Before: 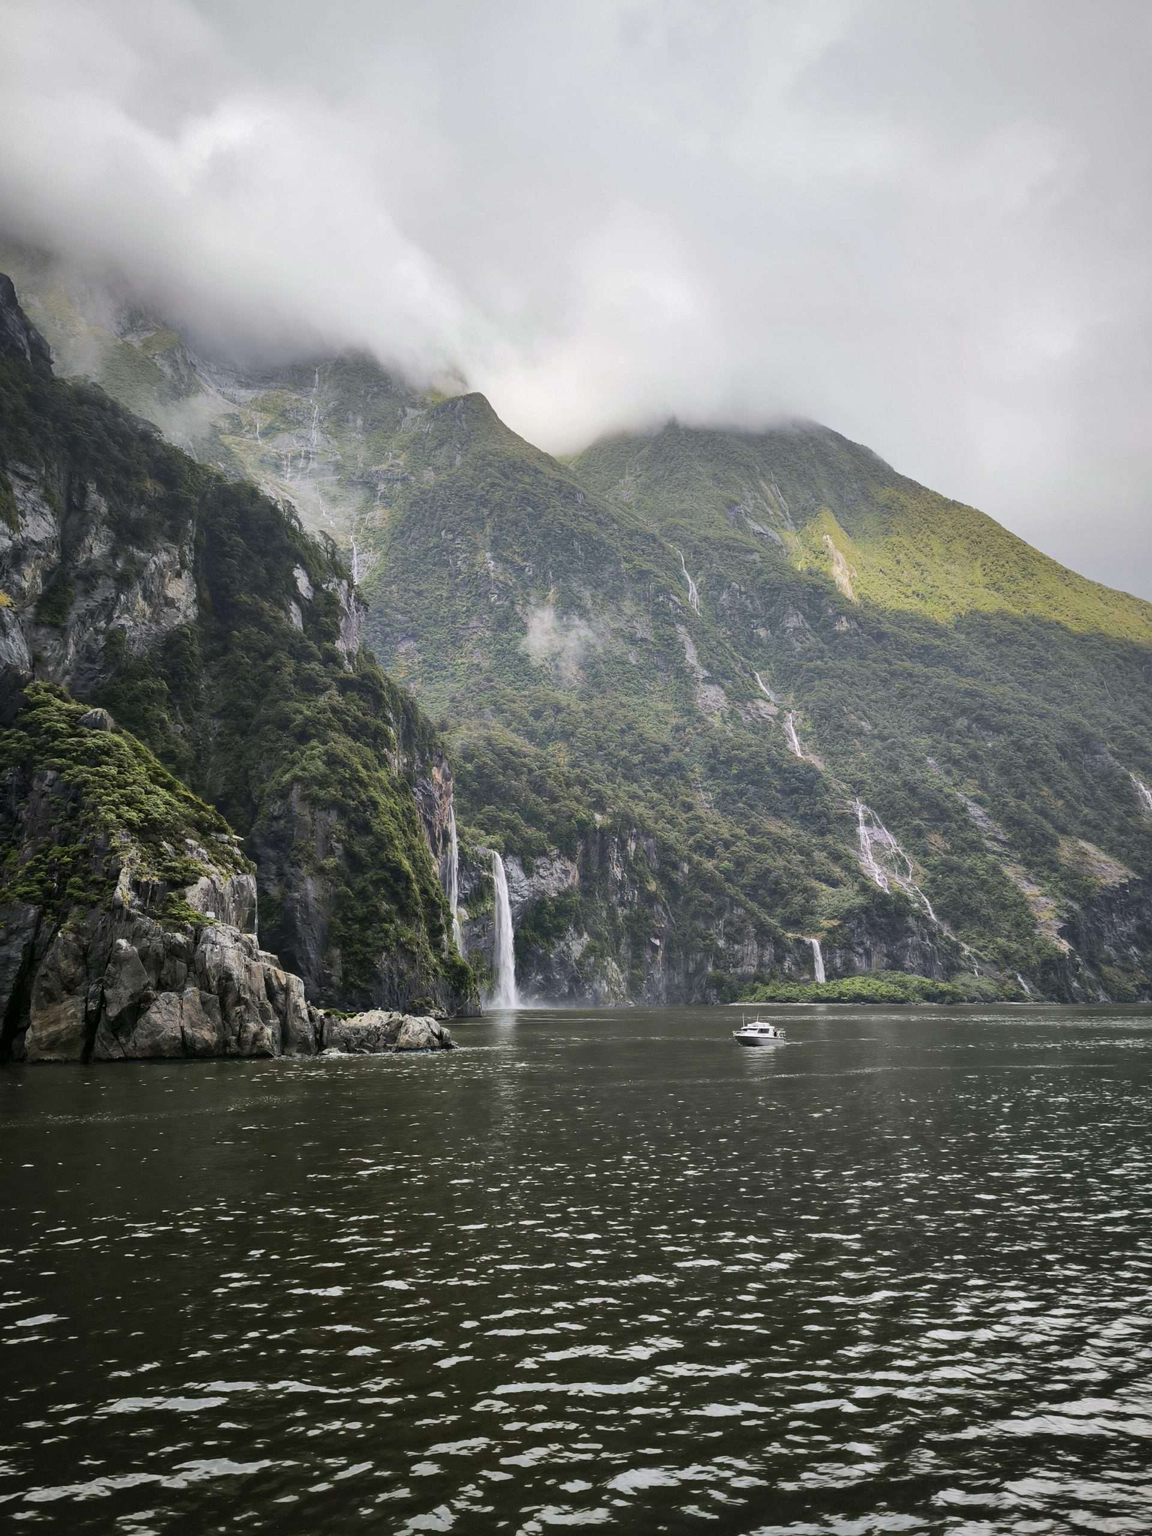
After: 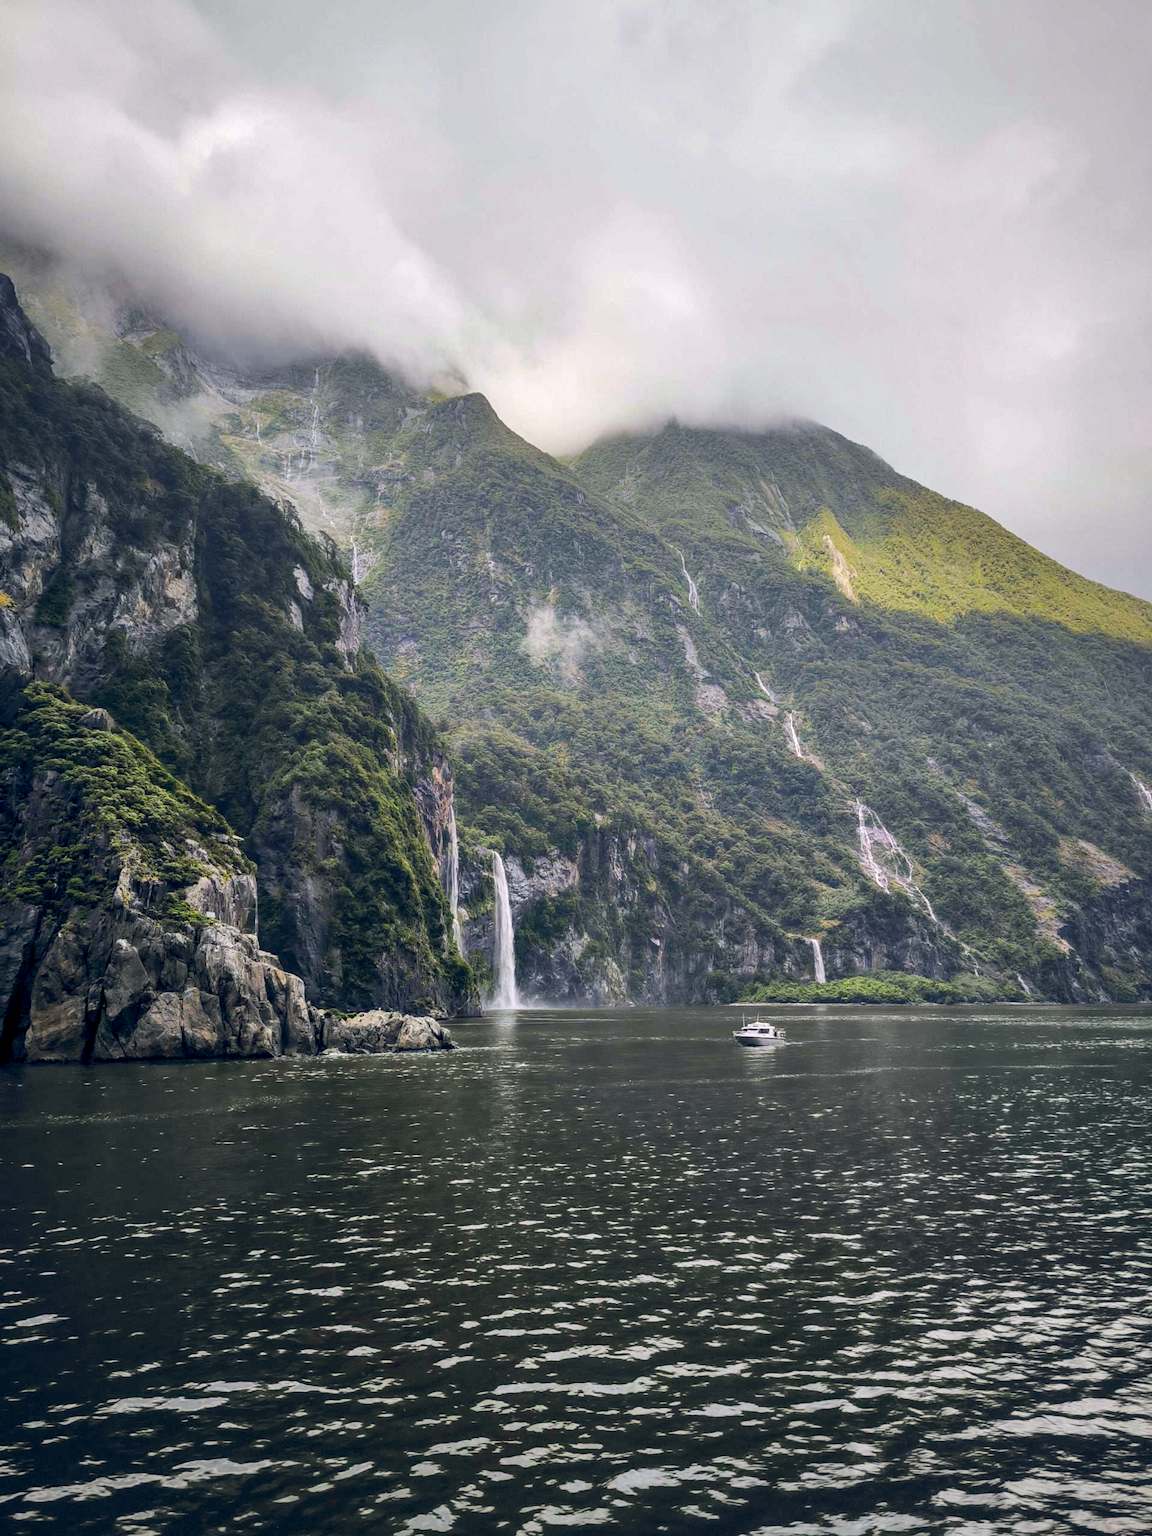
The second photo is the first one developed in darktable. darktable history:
color balance rgb: shadows lift › hue 87.51°, highlights gain › chroma 0.68%, highlights gain › hue 55.1°, global offset › chroma 0.13%, global offset › hue 253.66°, linear chroma grading › global chroma 0.5%, perceptual saturation grading › global saturation 16.38%
local contrast: on, module defaults
contrast brightness saturation: saturation 0.13
